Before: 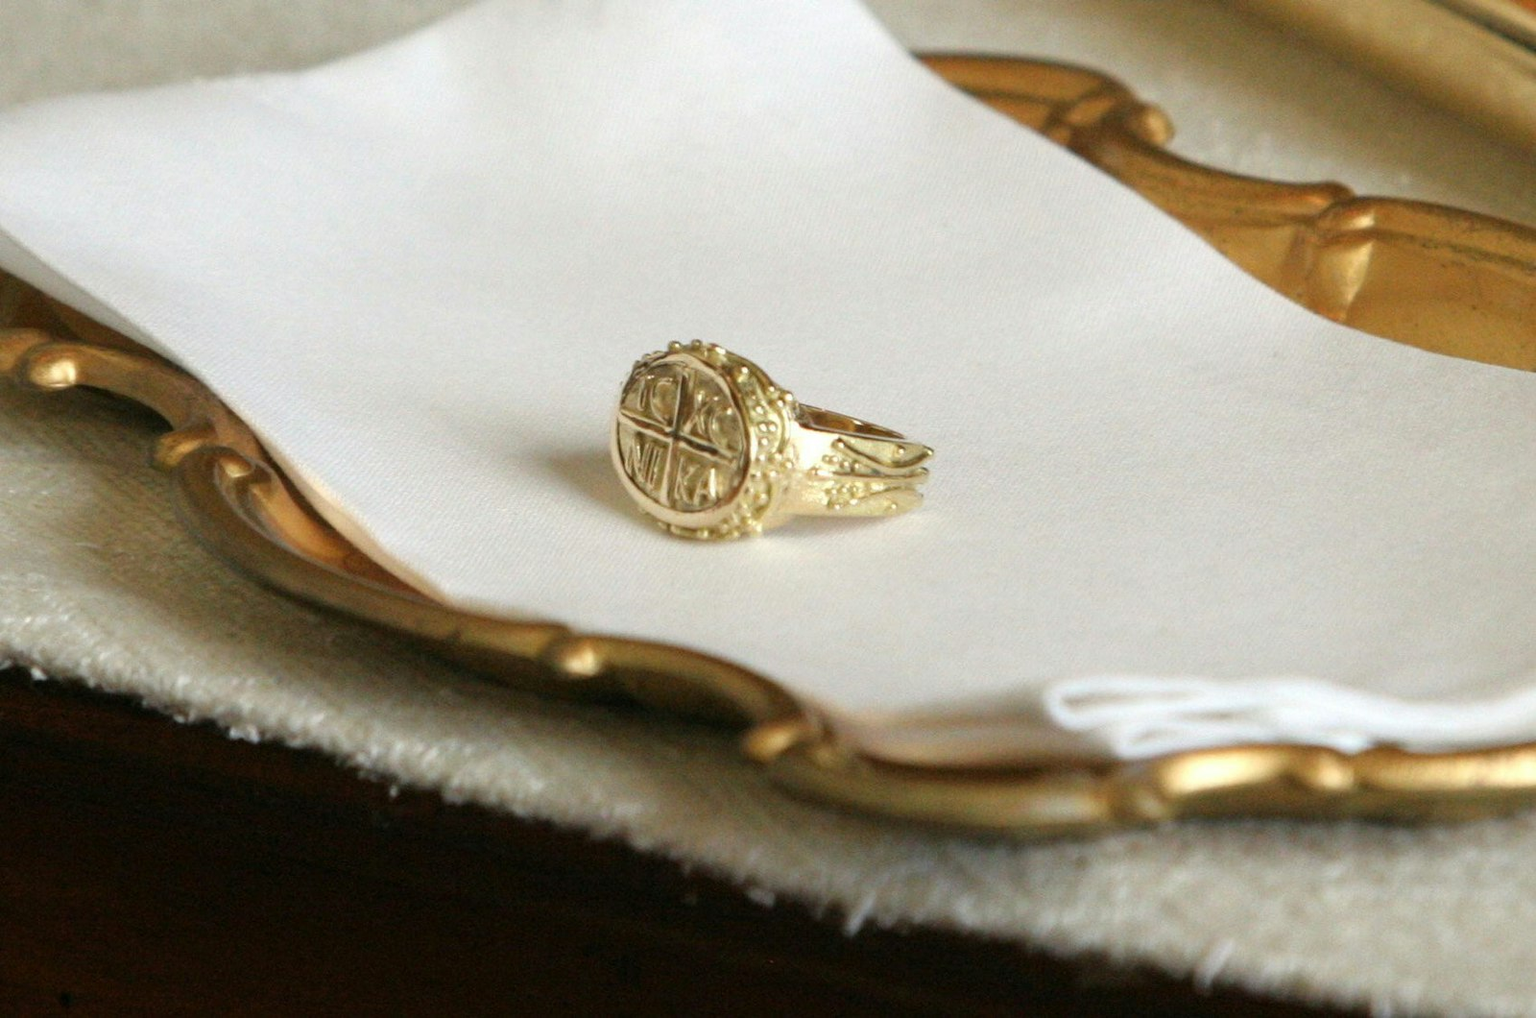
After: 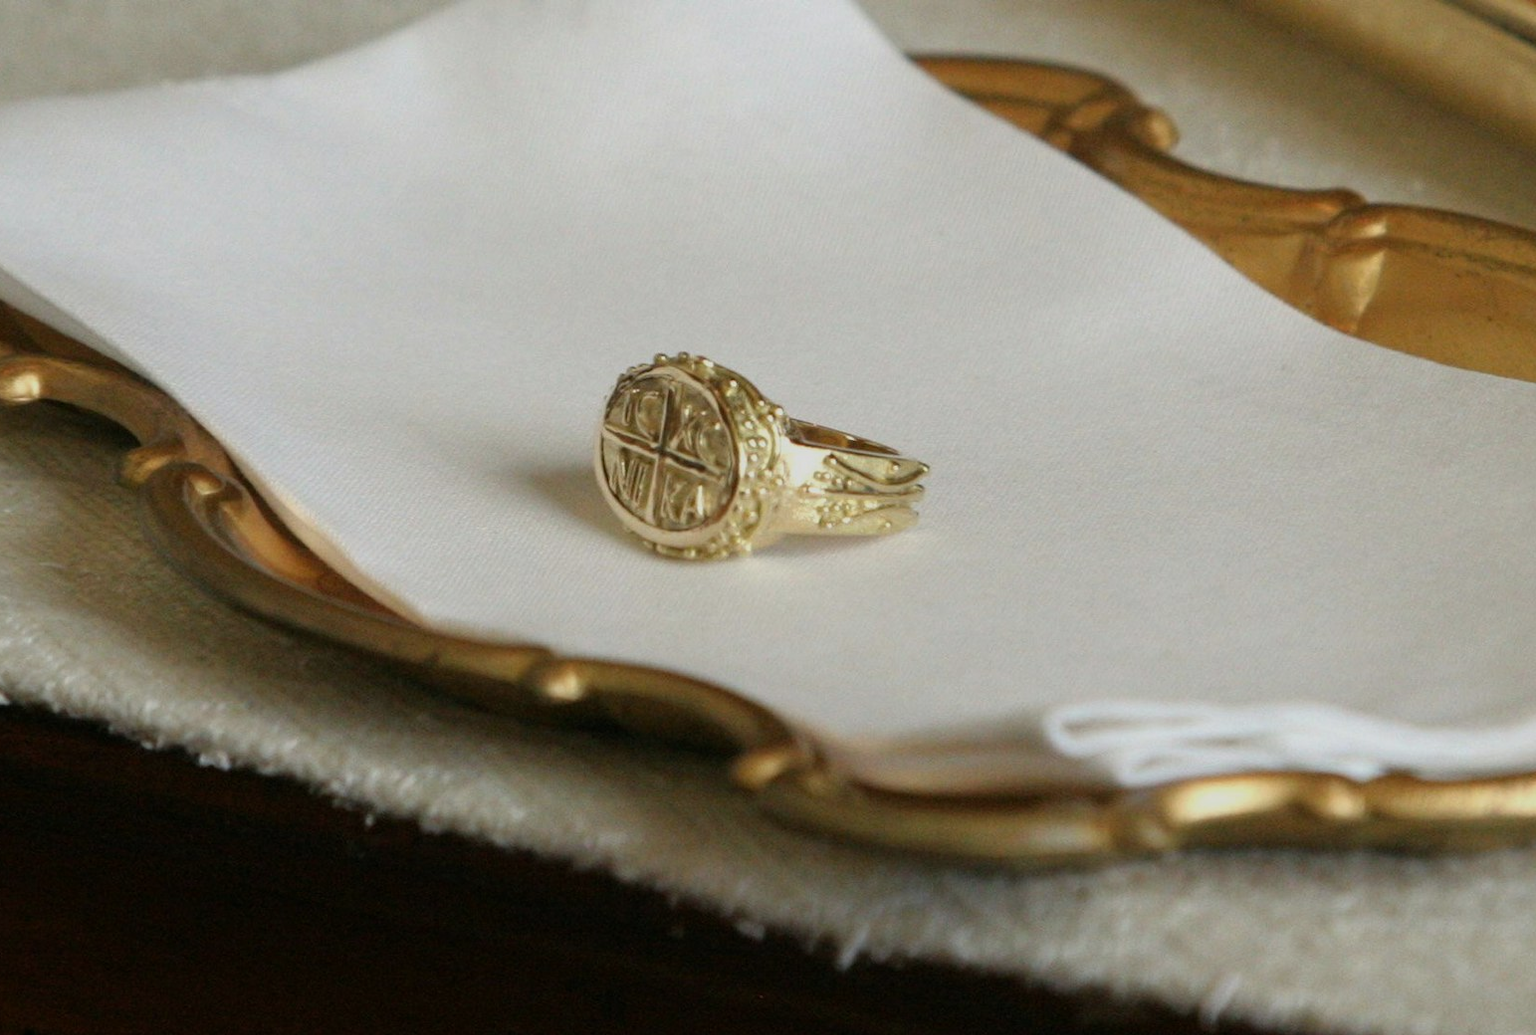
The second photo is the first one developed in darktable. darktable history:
exposure: exposure -0.491 EV, compensate highlight preservation false
crop and rotate: left 2.497%, right 1.063%, bottom 1.877%
